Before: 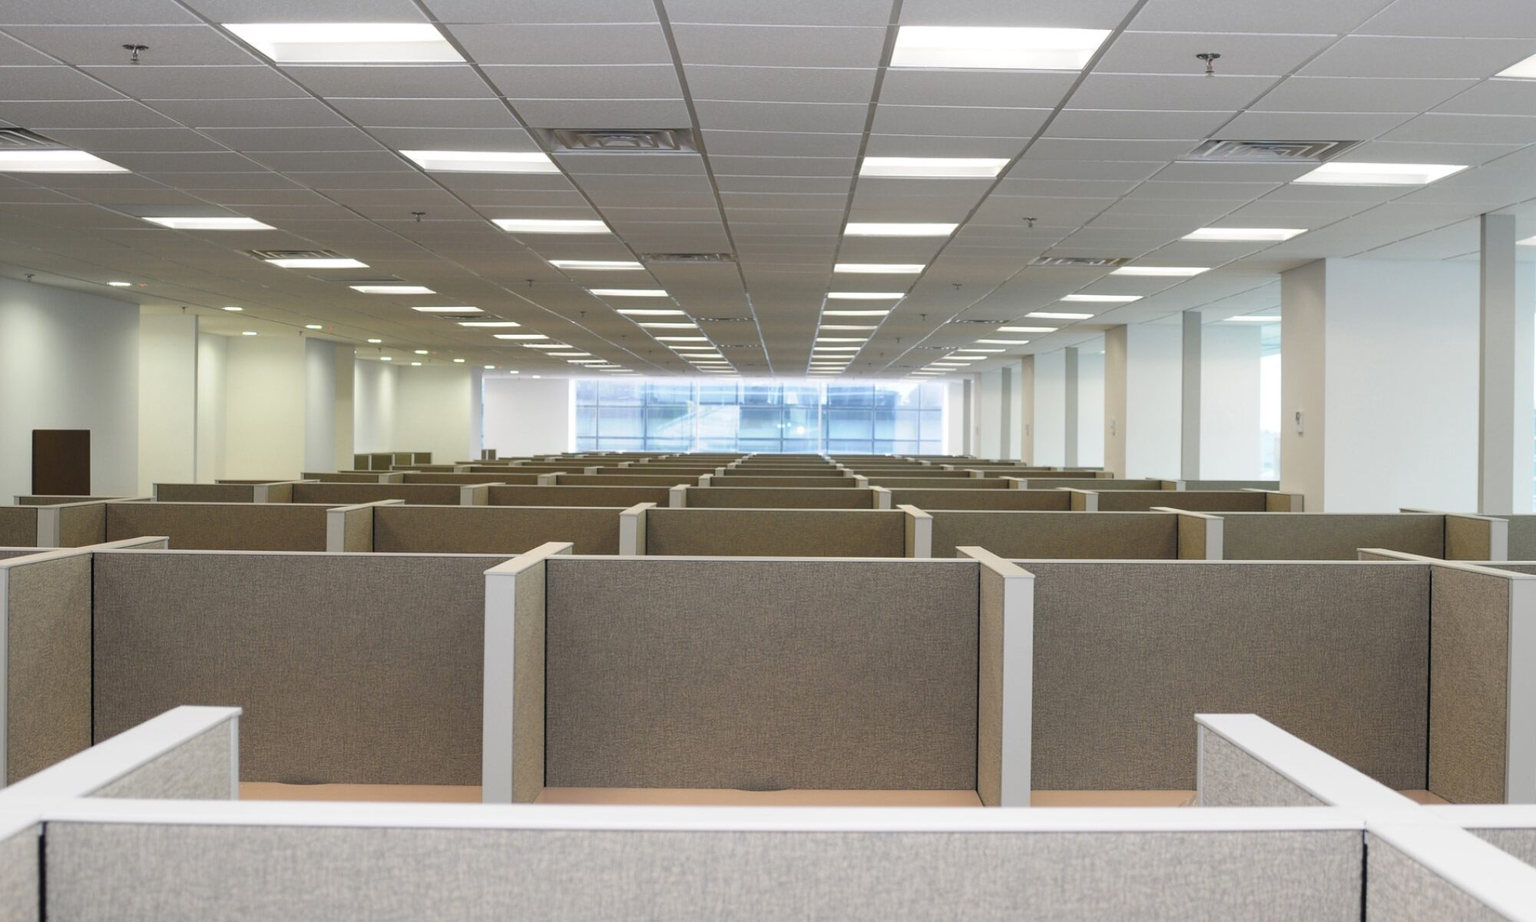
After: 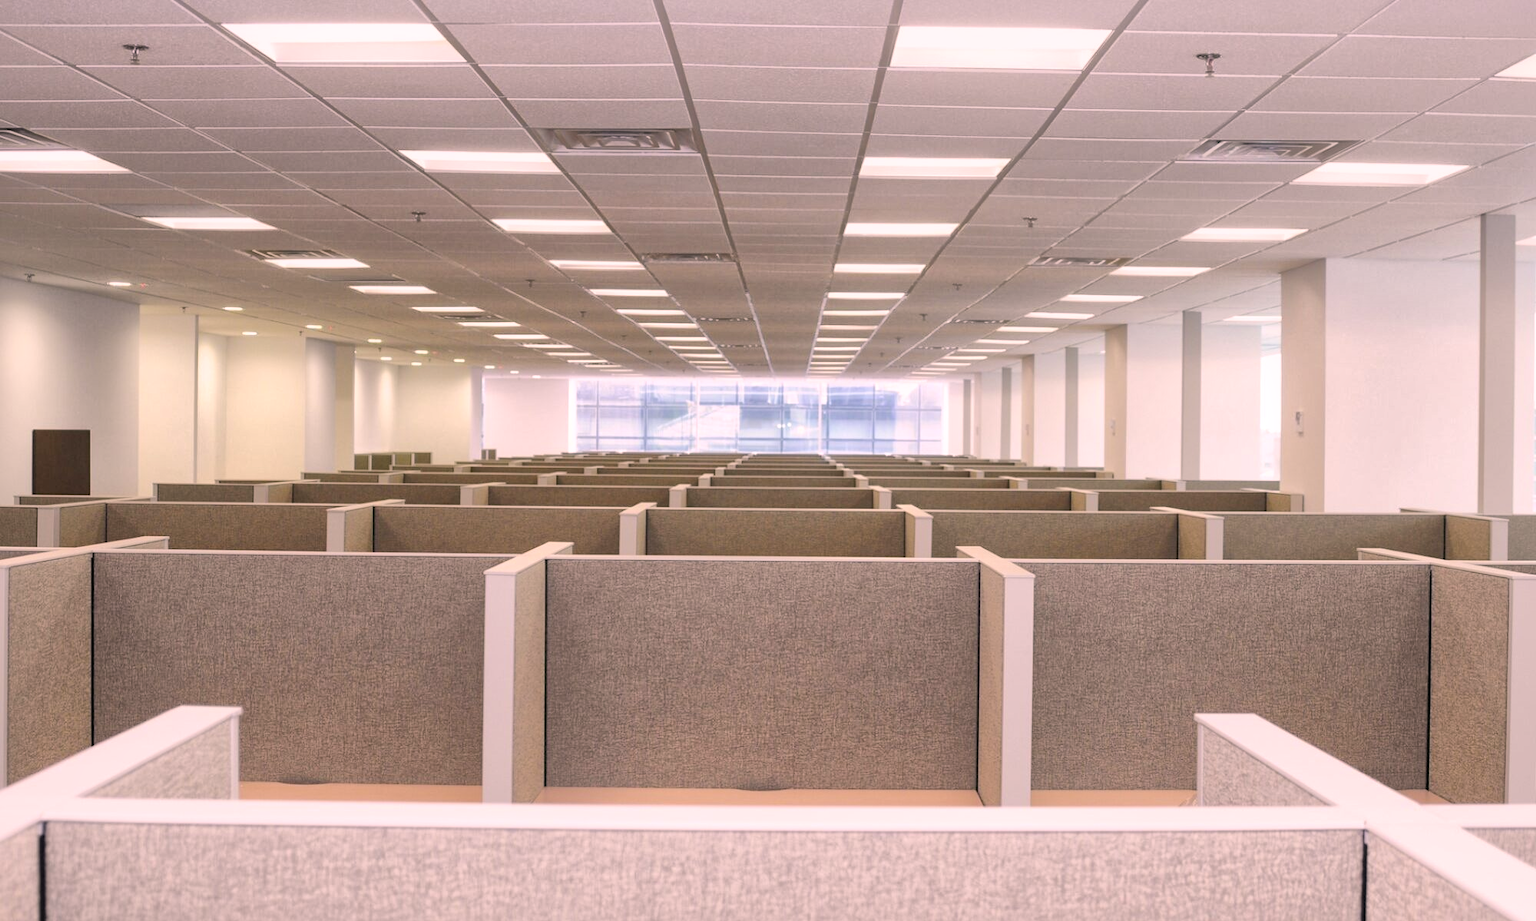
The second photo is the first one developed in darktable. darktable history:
white balance: emerald 1
global tonemap: drago (1, 100), detail 1
color correction: highlights a* 14.52, highlights b* 4.84
